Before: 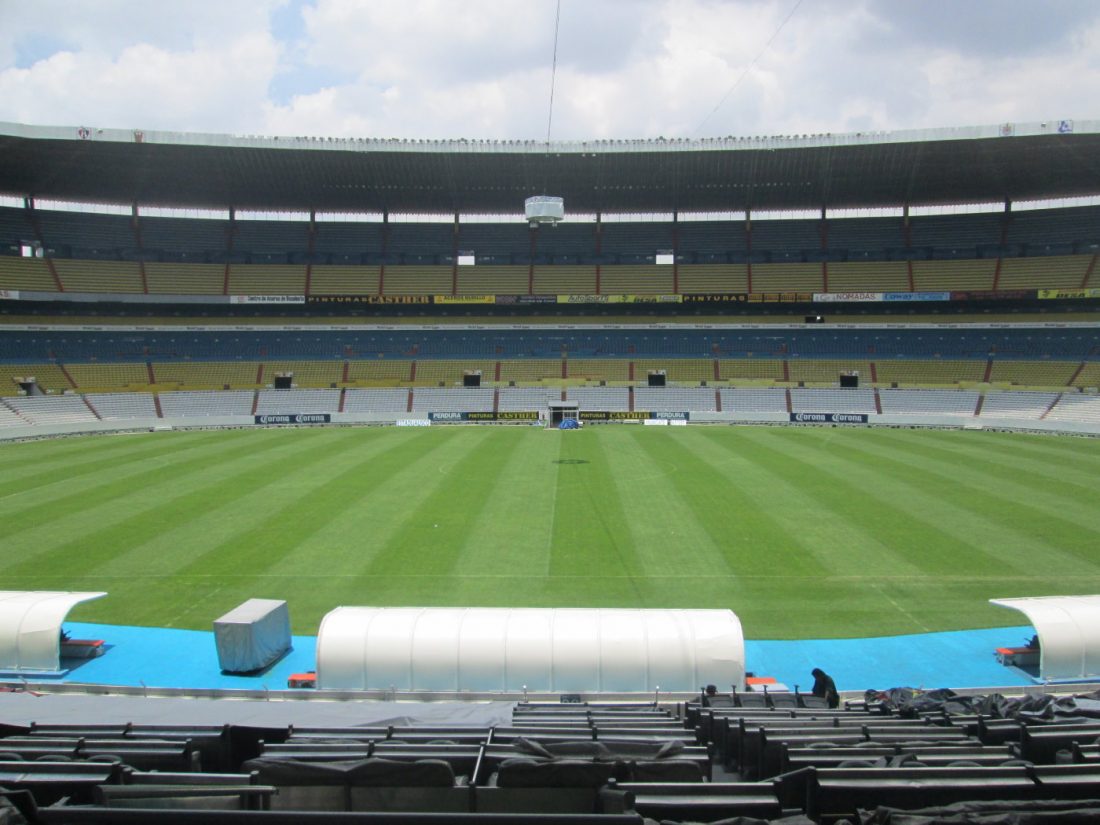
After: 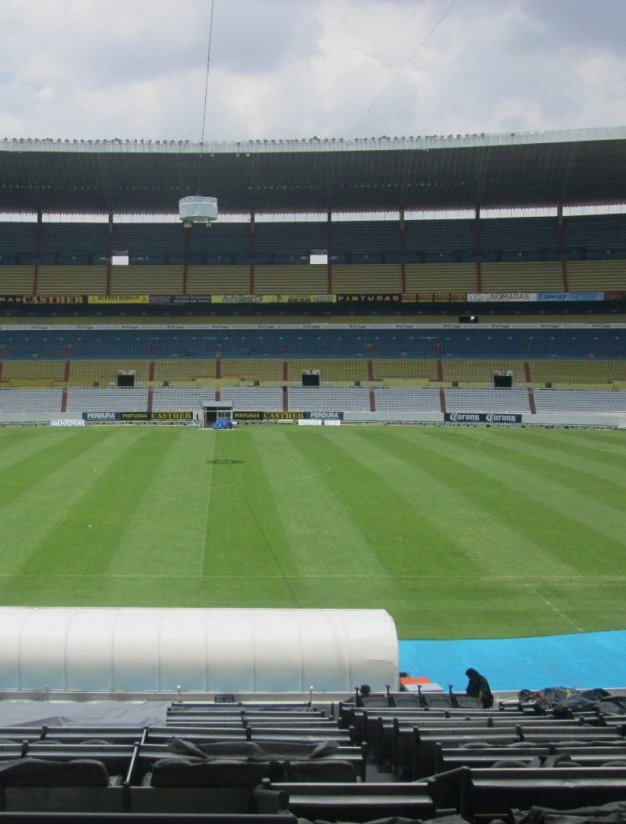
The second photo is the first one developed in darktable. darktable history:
exposure: exposure -0.254 EV, compensate highlight preservation false
crop: left 31.506%, top 0.012%, right 11.548%
